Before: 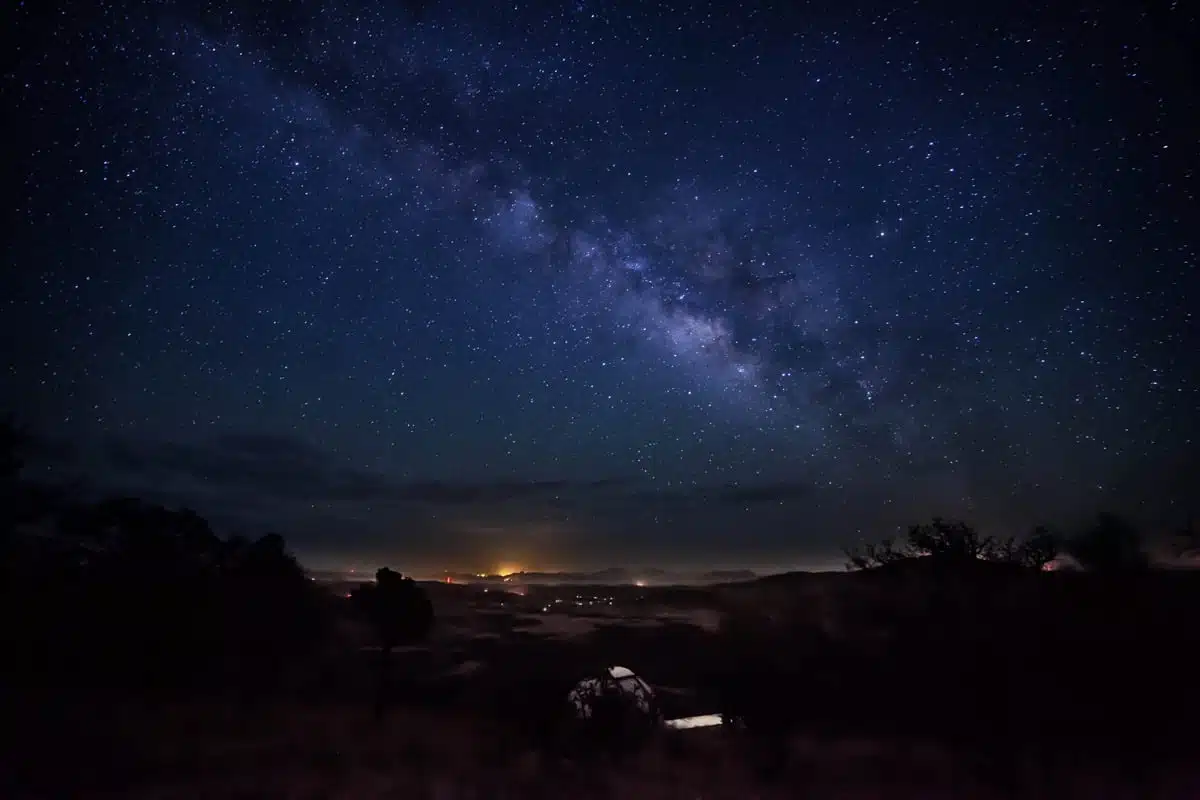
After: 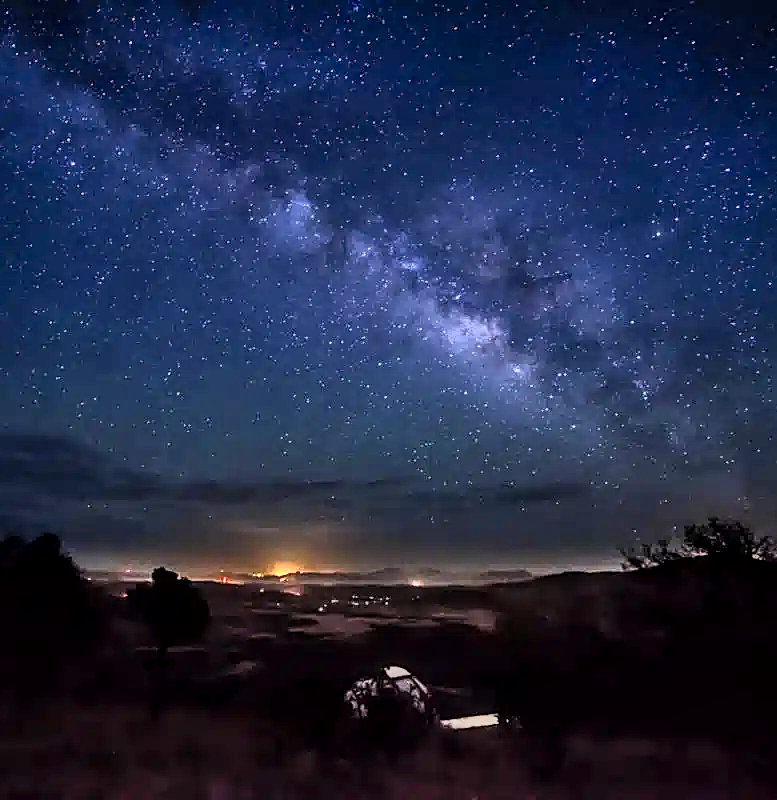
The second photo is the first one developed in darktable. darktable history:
shadows and highlights: soften with gaussian
crop and rotate: left 18.702%, right 16.507%
local contrast: detail 130%
sharpen: amount 0.487
